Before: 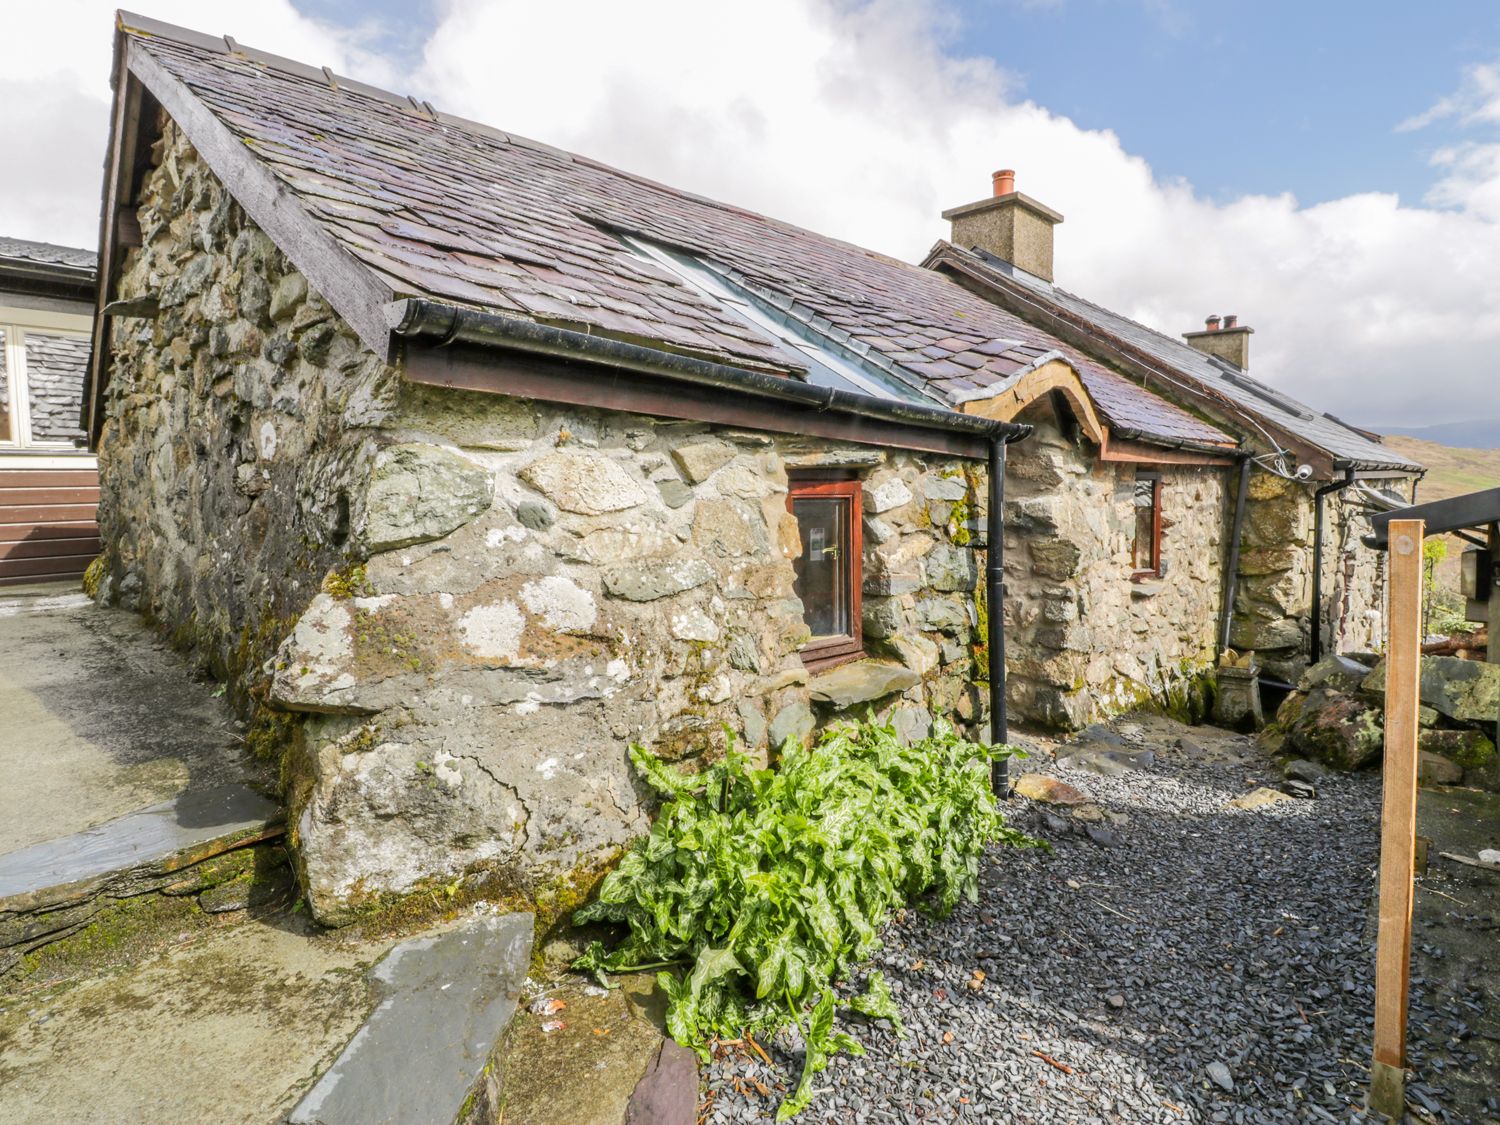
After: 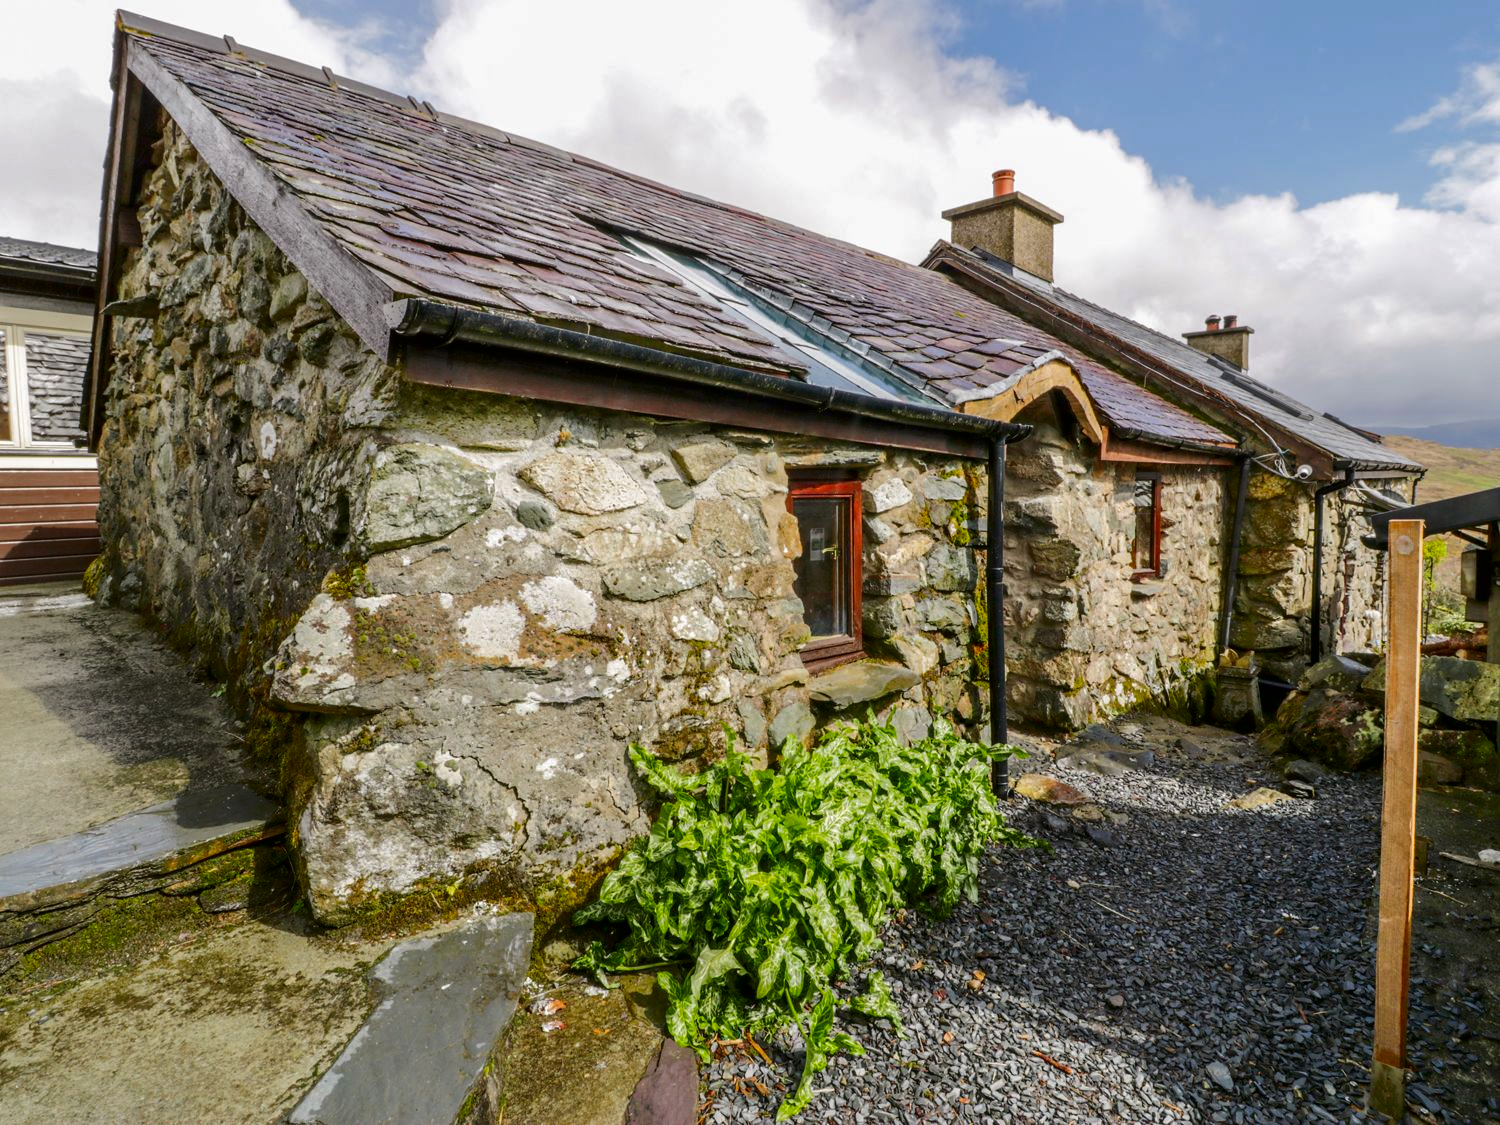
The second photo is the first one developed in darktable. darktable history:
contrast brightness saturation: brightness -0.246, saturation 0.2
